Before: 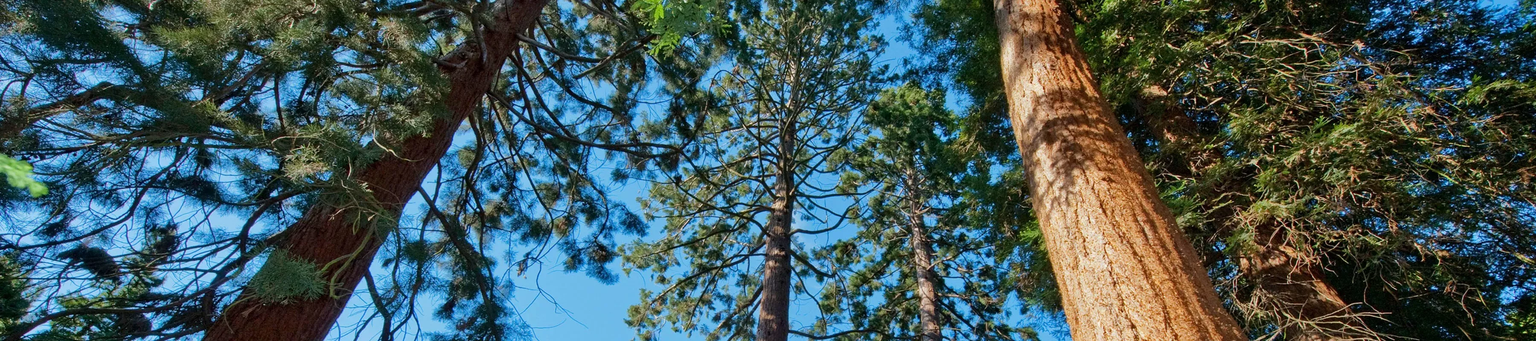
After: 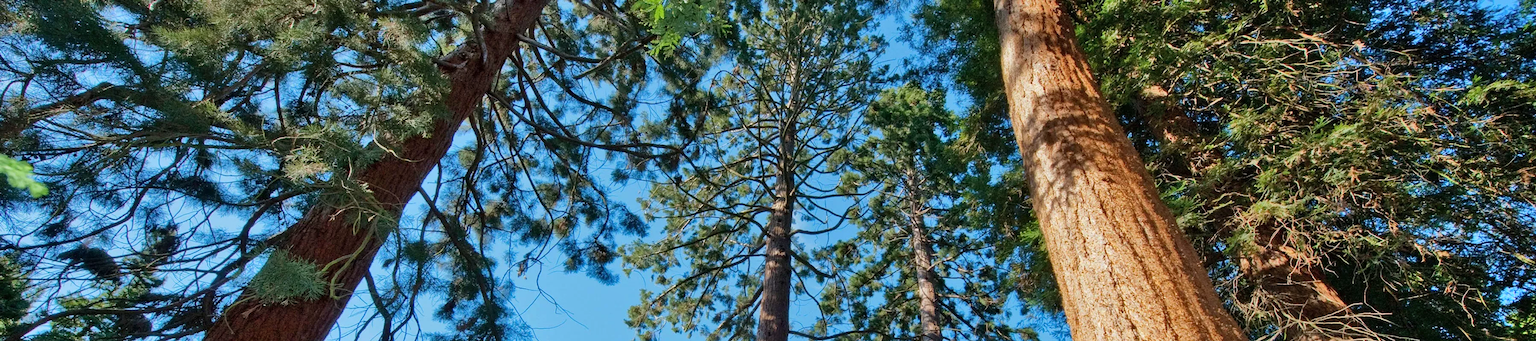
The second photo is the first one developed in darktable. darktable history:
tone equalizer: on, module defaults
shadows and highlights: shadows 52.34, highlights -28.23, soften with gaussian
